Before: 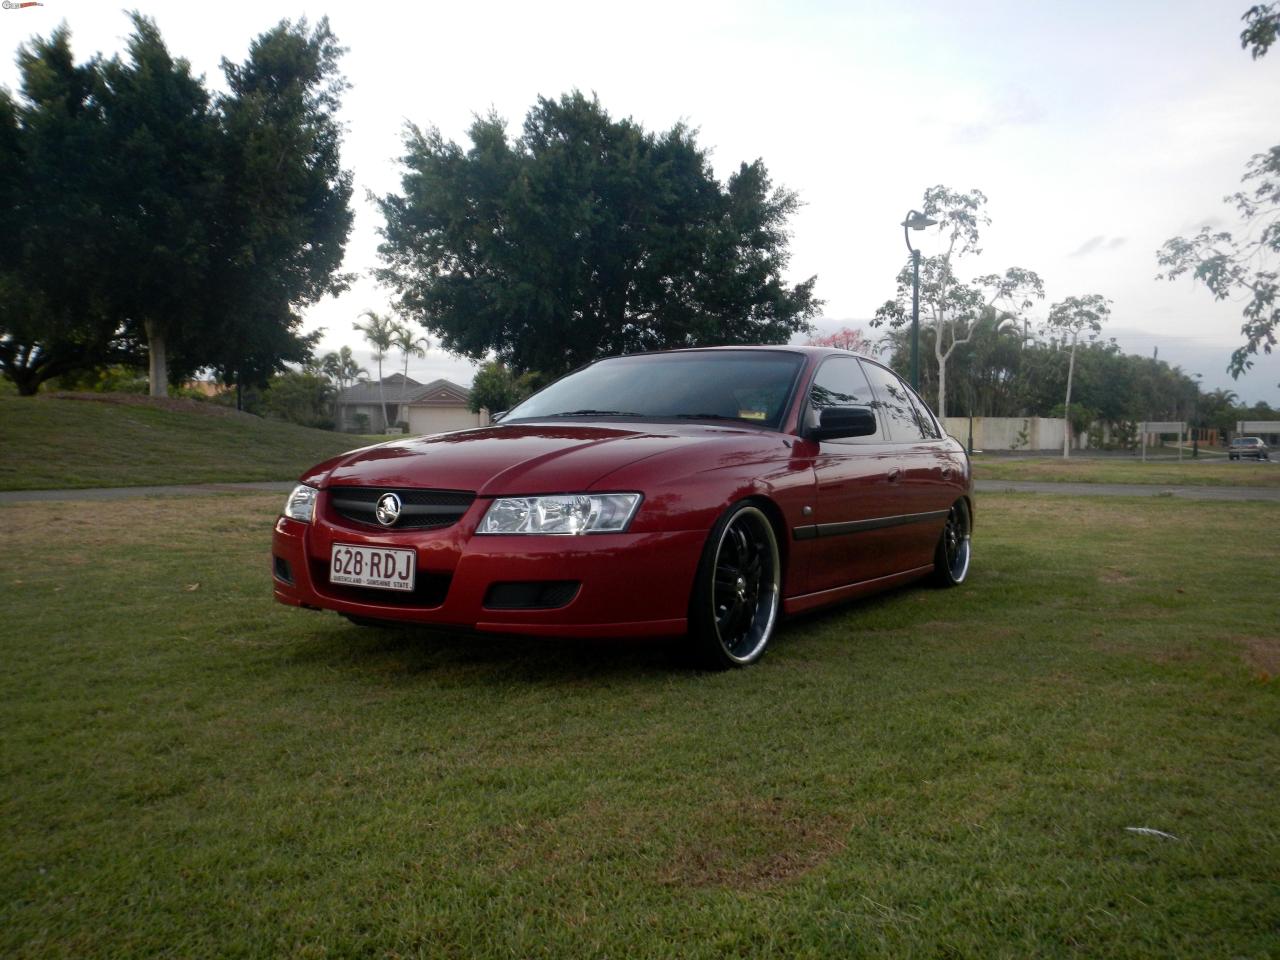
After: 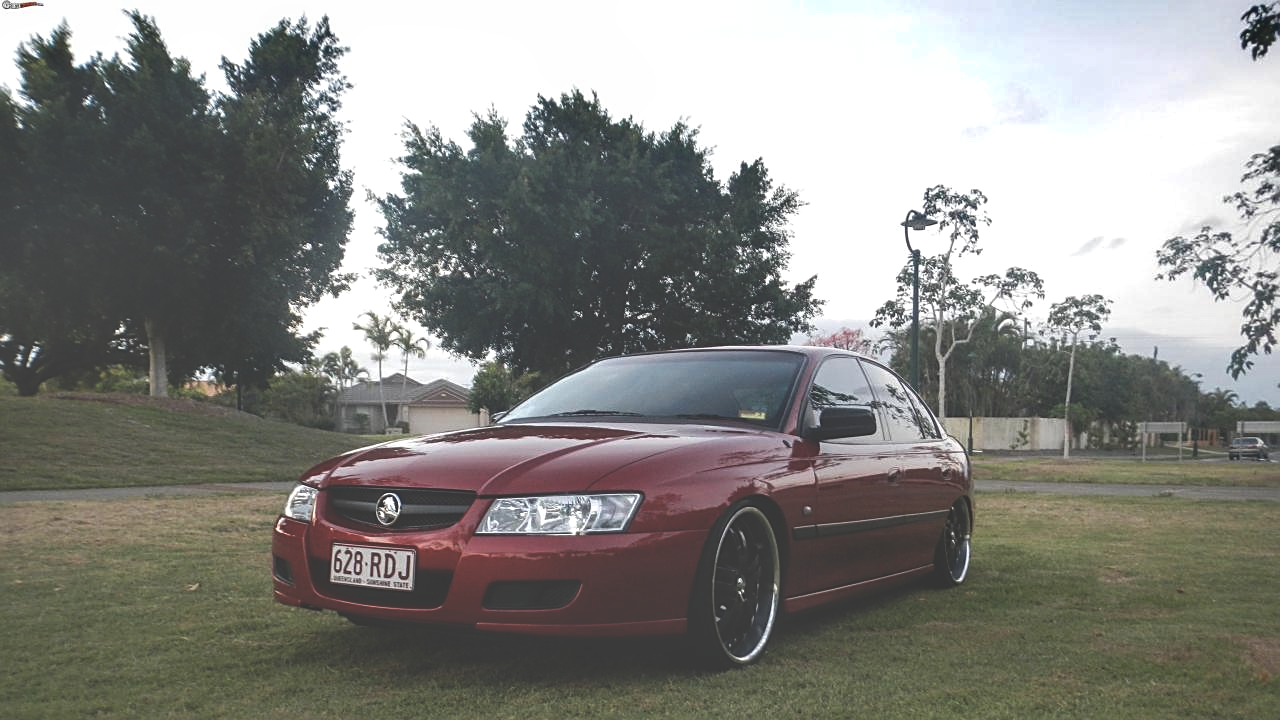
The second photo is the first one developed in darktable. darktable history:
shadows and highlights: soften with gaussian
exposure: black level correction -0.042, exposure 0.065 EV, compensate exposure bias true, compensate highlight preservation false
crop: bottom 24.981%
sharpen: on, module defaults
local contrast: highlights 43%, shadows 59%, detail 138%, midtone range 0.507
